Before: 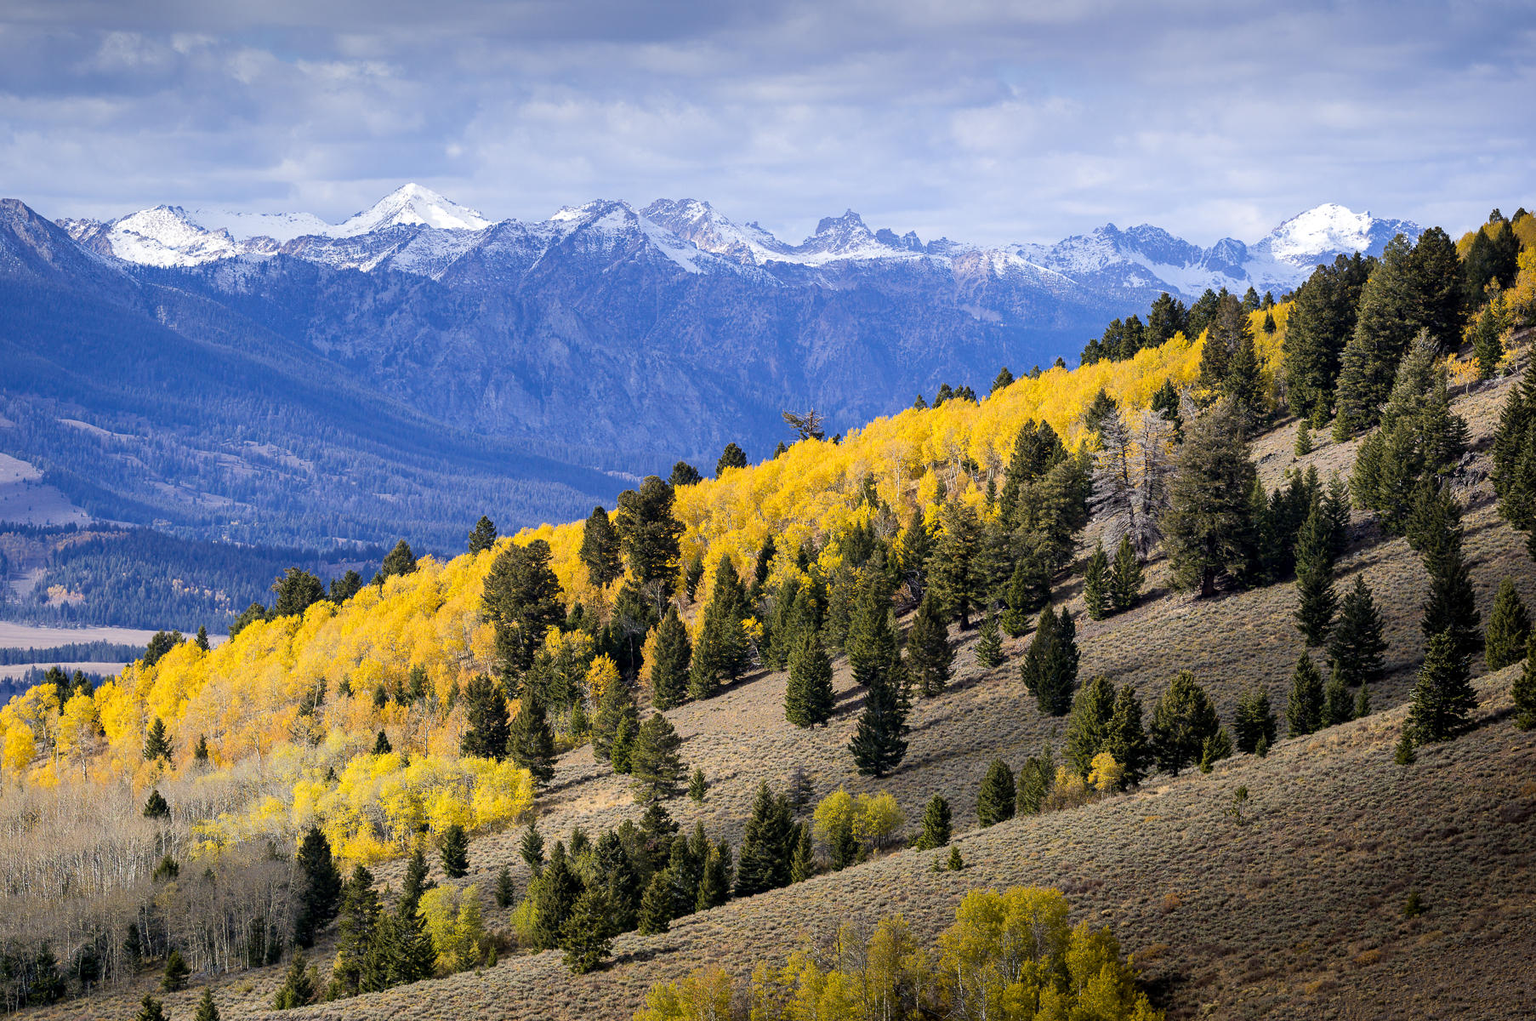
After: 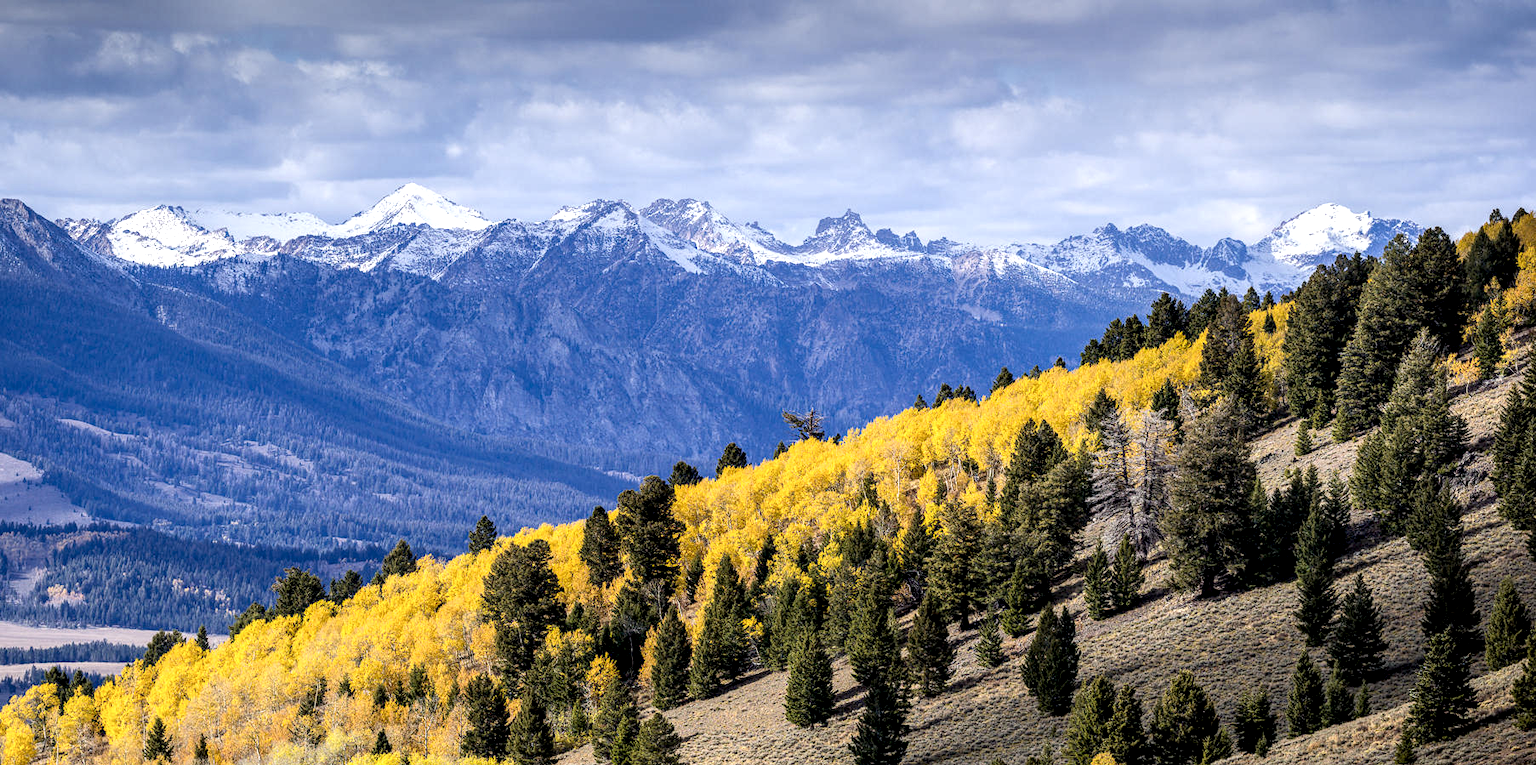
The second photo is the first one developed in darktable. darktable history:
local contrast: detail 160%
crop: bottom 24.991%
